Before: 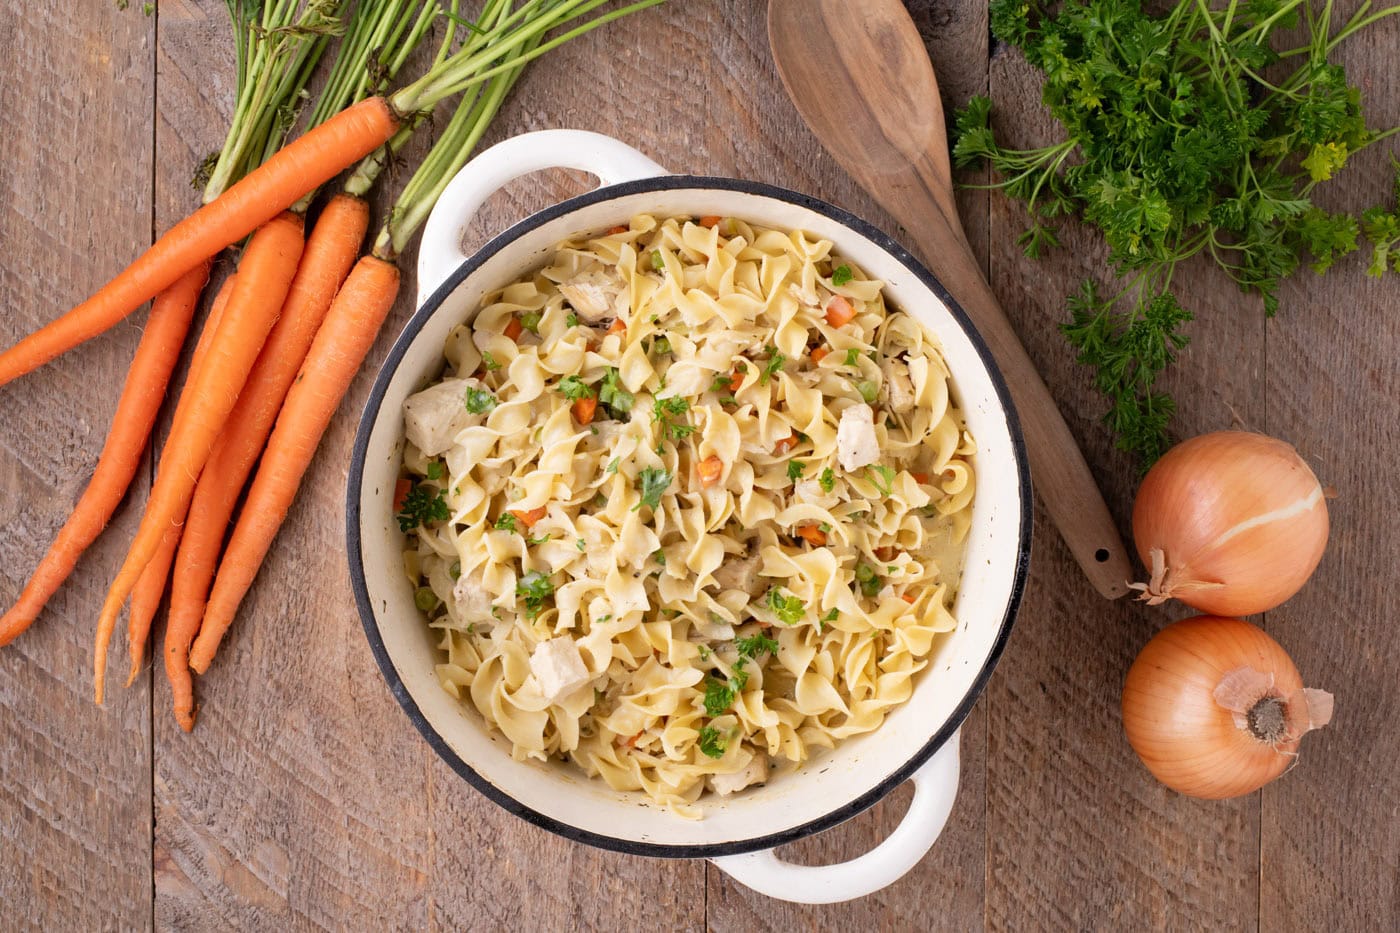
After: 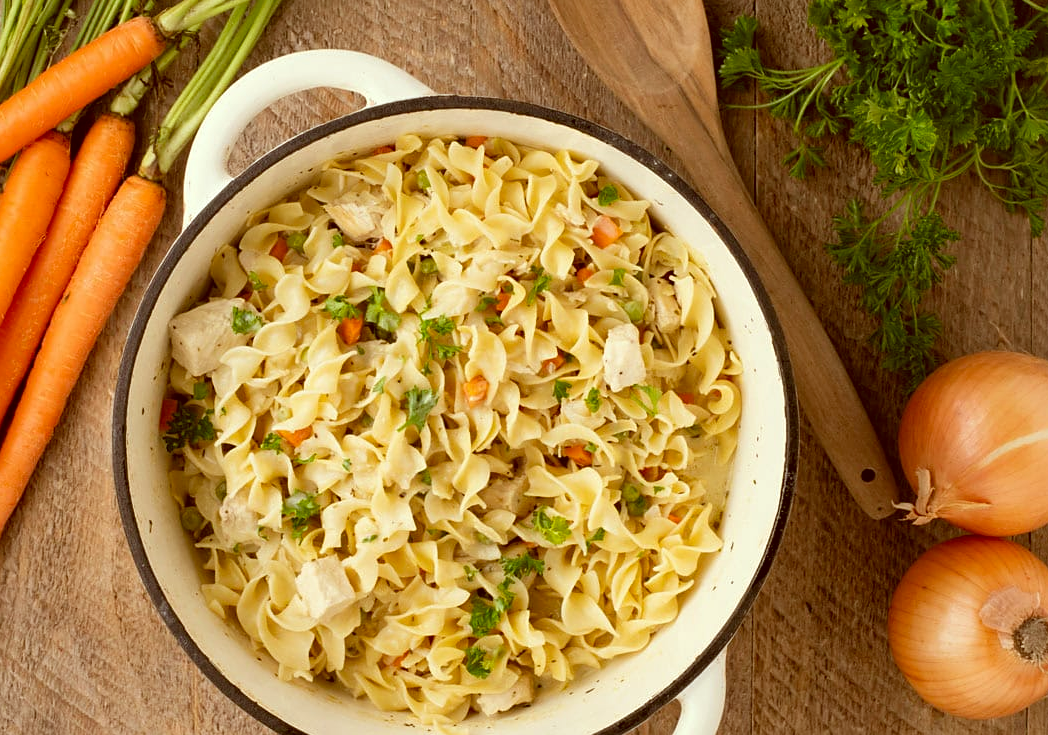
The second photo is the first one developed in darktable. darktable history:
crop: left 16.768%, top 8.653%, right 8.362%, bottom 12.485%
color correction: highlights a* -5.3, highlights b* 9.8, shadows a* 9.8, shadows b* 24.26
sharpen: amount 0.2
